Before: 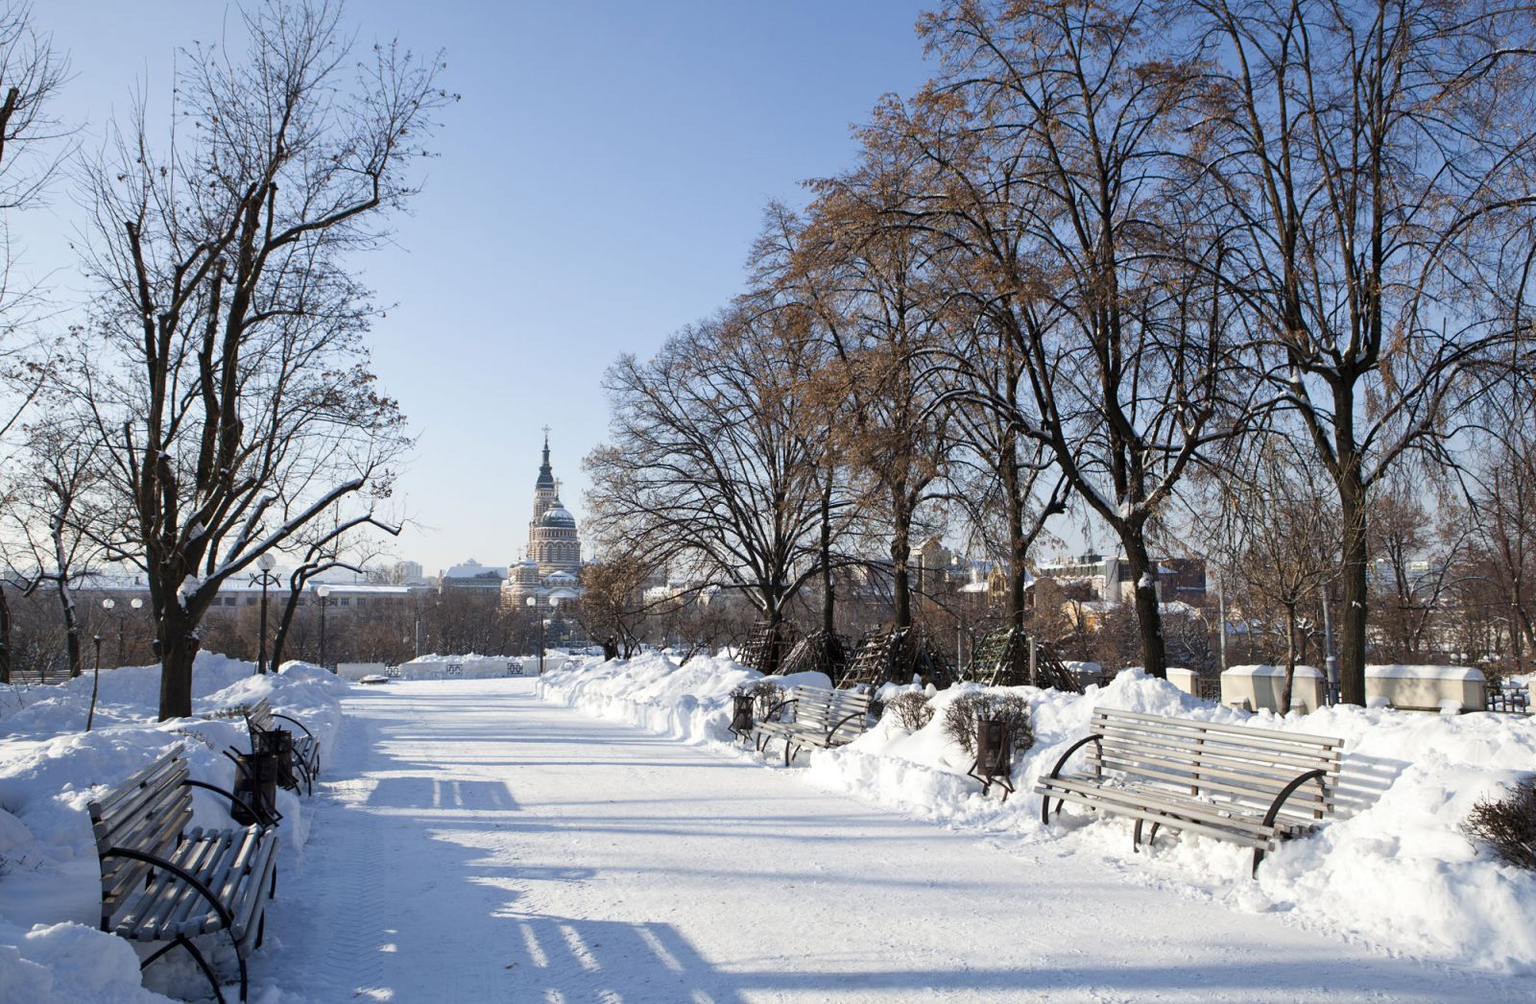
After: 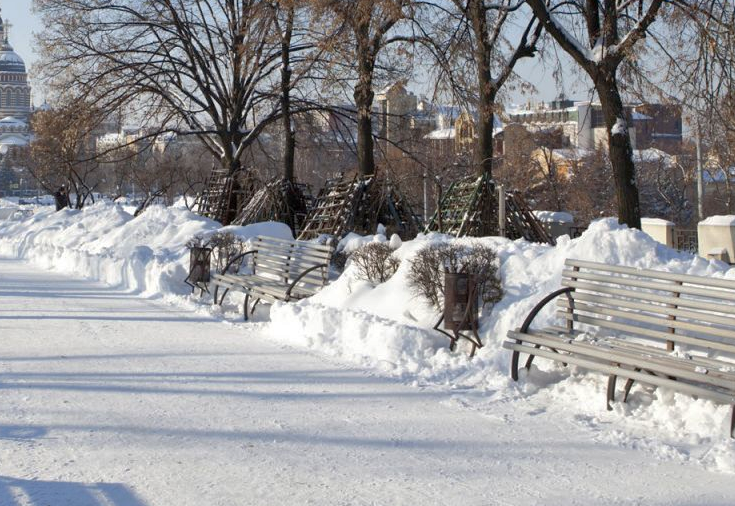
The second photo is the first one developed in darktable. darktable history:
shadows and highlights: on, module defaults
crop: left 35.902%, top 45.737%, right 18.131%, bottom 5.835%
